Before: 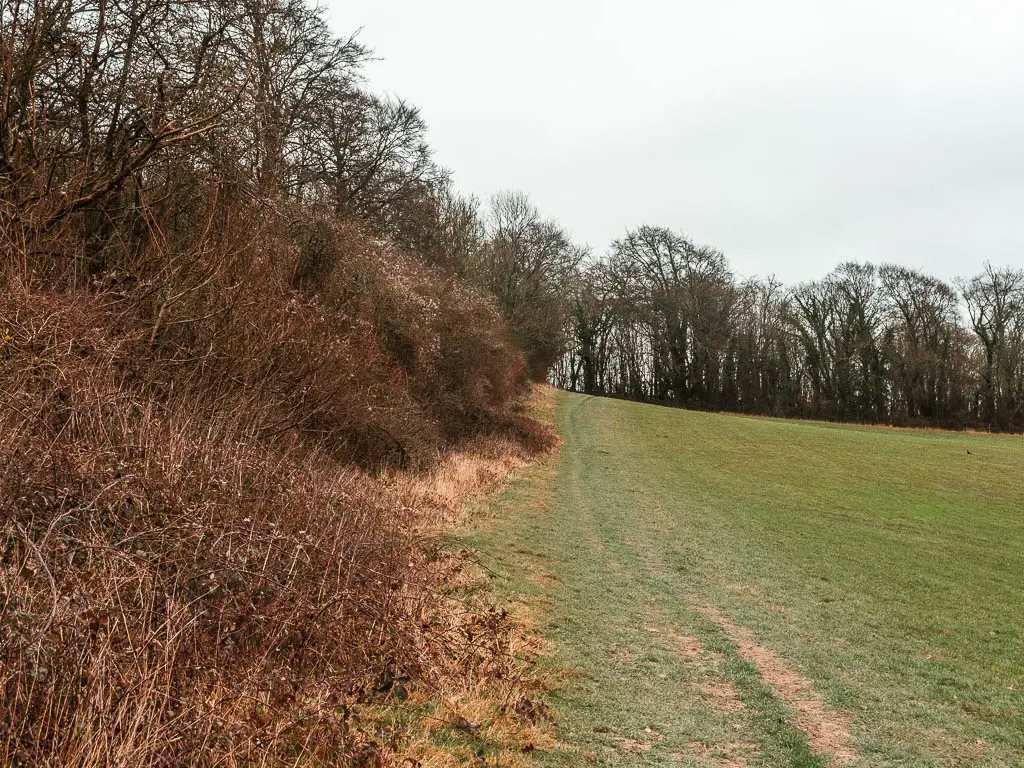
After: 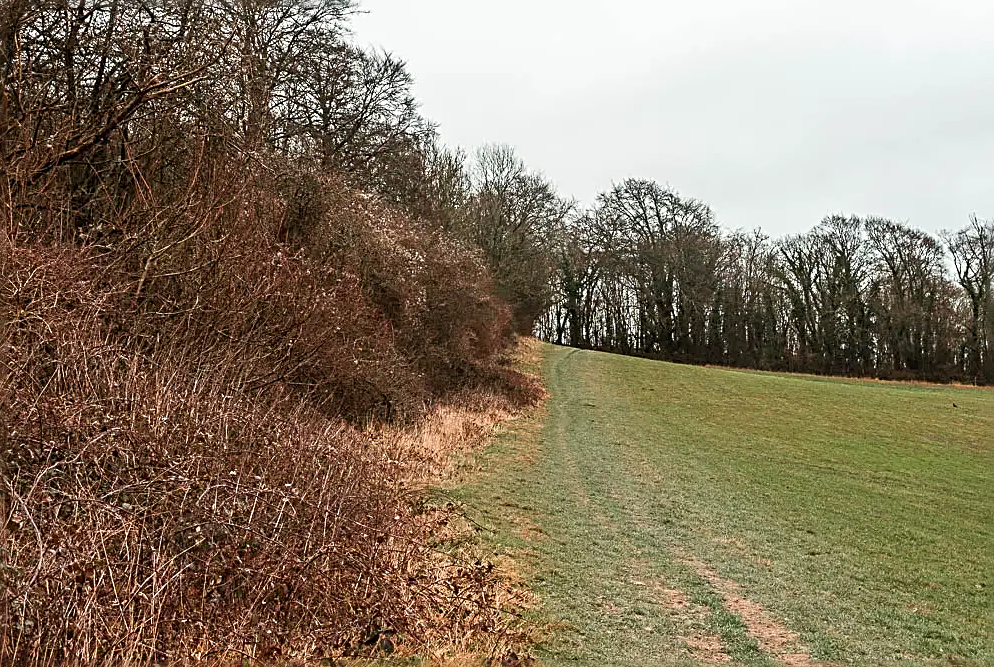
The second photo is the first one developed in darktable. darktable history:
crop: left 1.462%, top 6.151%, right 1.417%, bottom 6.901%
sharpen: radius 2.795, amount 0.712
